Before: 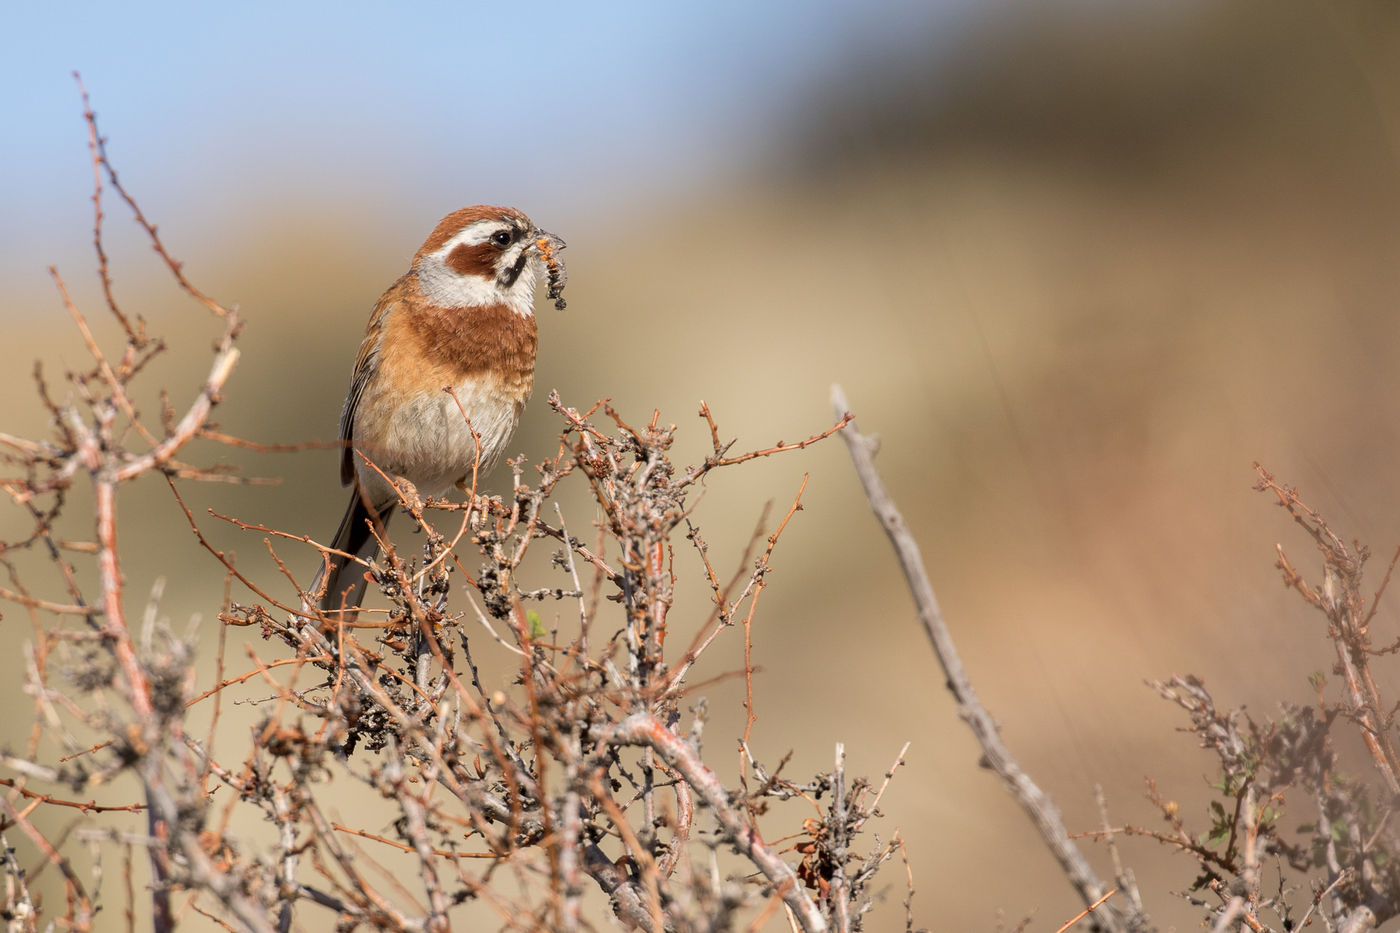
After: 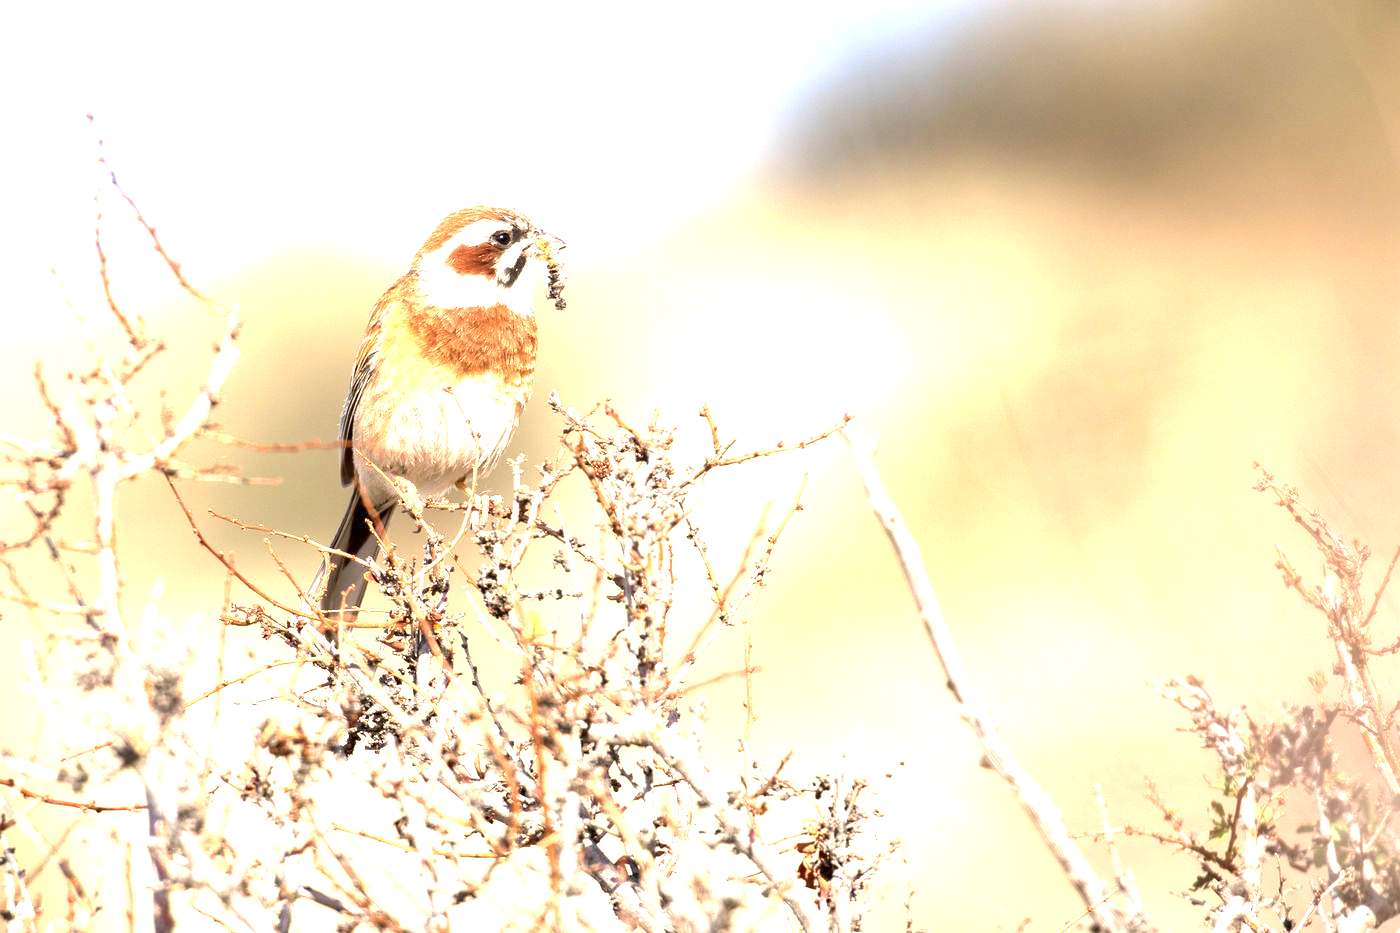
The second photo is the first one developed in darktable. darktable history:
exposure: exposure 2.037 EV, compensate exposure bias true, compensate highlight preservation false
